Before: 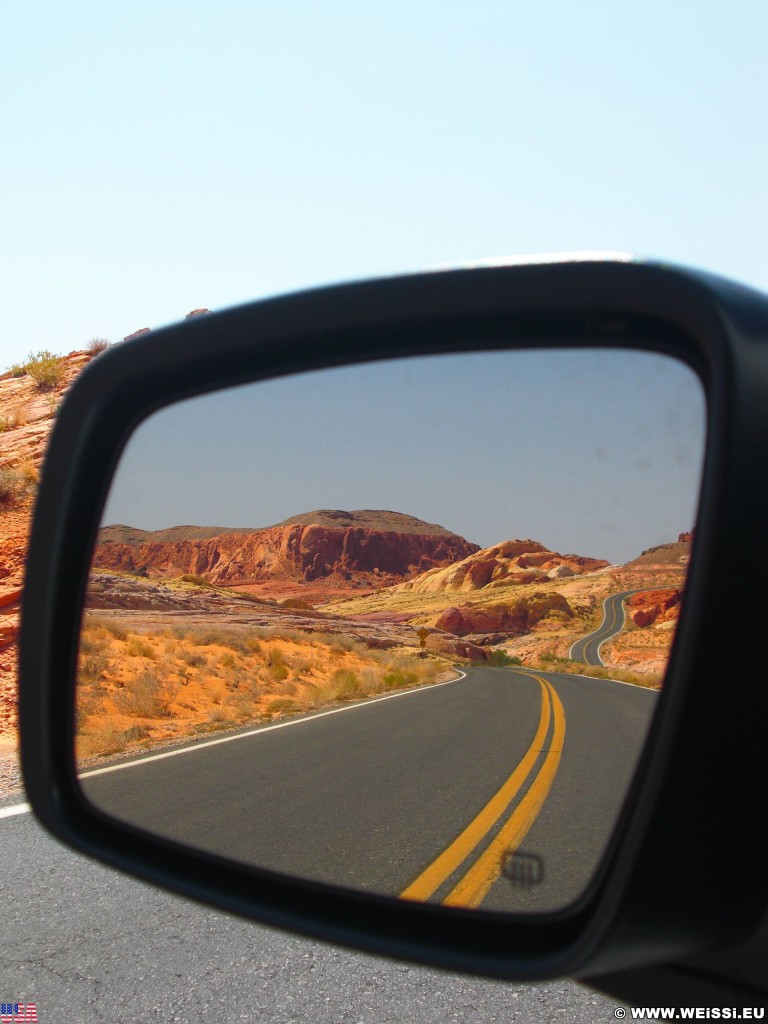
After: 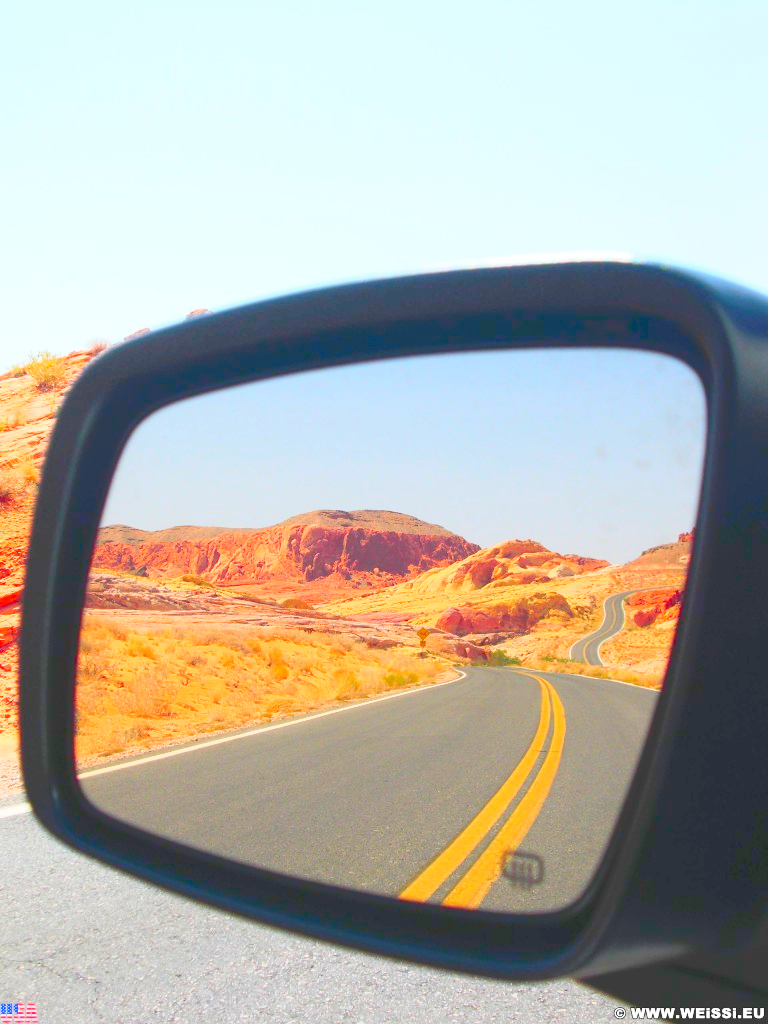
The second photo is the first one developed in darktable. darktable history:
tone curve: curves: ch0 [(0, 0) (0.003, 0.195) (0.011, 0.161) (0.025, 0.21) (0.044, 0.24) (0.069, 0.254) (0.1, 0.283) (0.136, 0.347) (0.177, 0.412) (0.224, 0.455) (0.277, 0.531) (0.335, 0.606) (0.399, 0.679) (0.468, 0.748) (0.543, 0.814) (0.623, 0.876) (0.709, 0.927) (0.801, 0.949) (0.898, 0.962) (1, 1)], color space Lab, linked channels, preserve colors none
